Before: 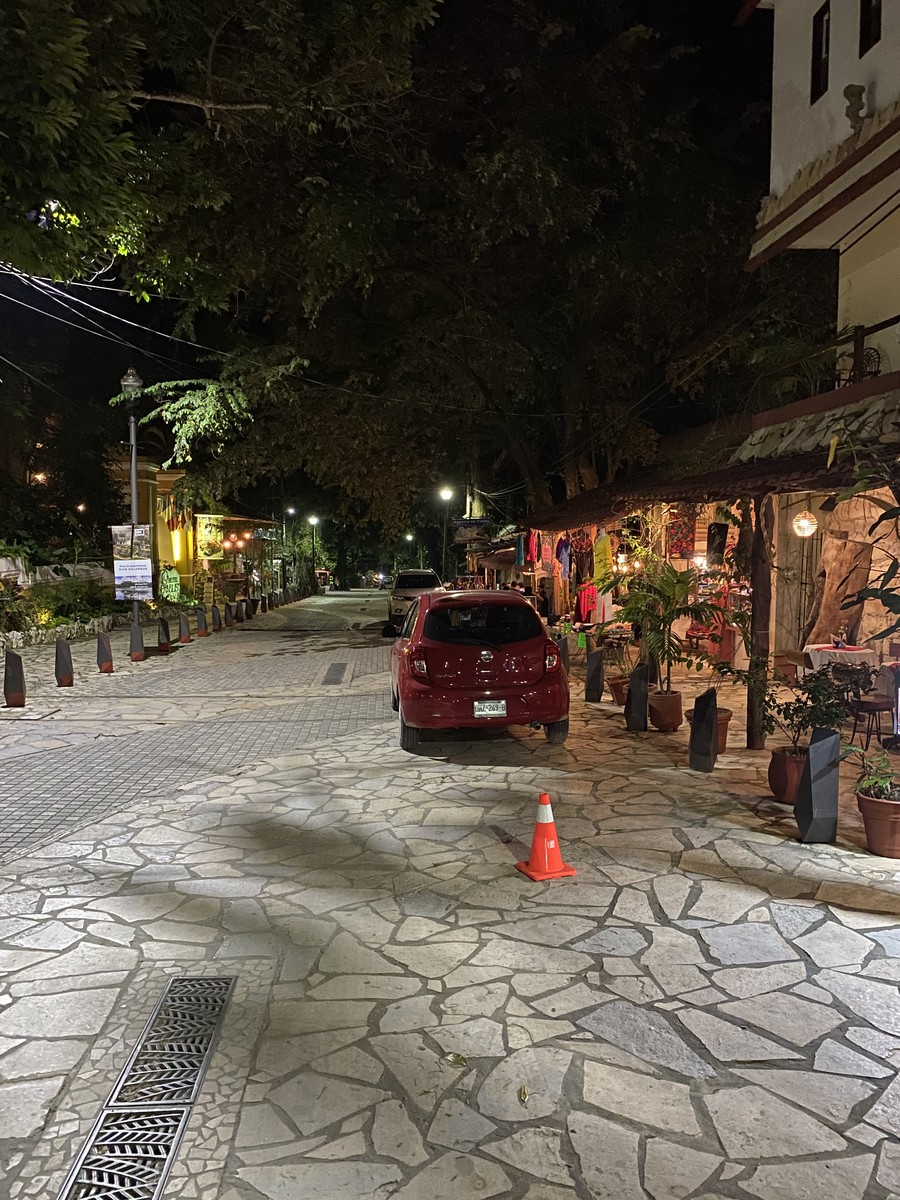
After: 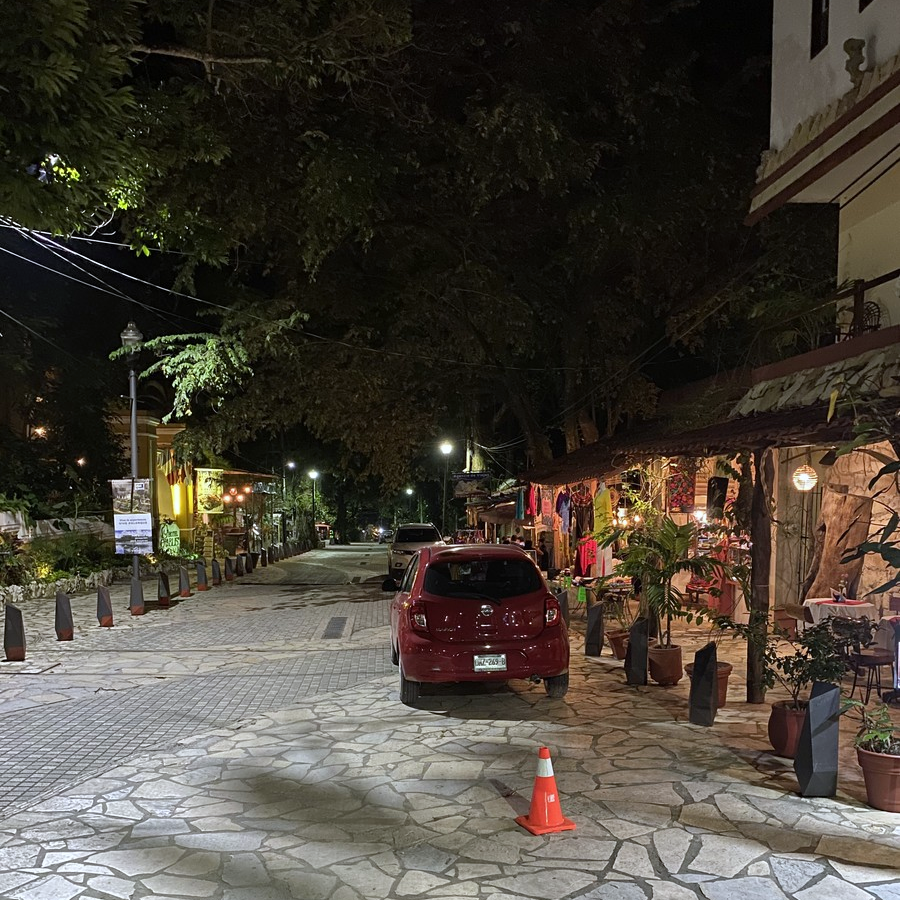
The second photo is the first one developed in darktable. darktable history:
crop: top 3.857%, bottom 21.132%
white balance: red 0.967, blue 1.049
